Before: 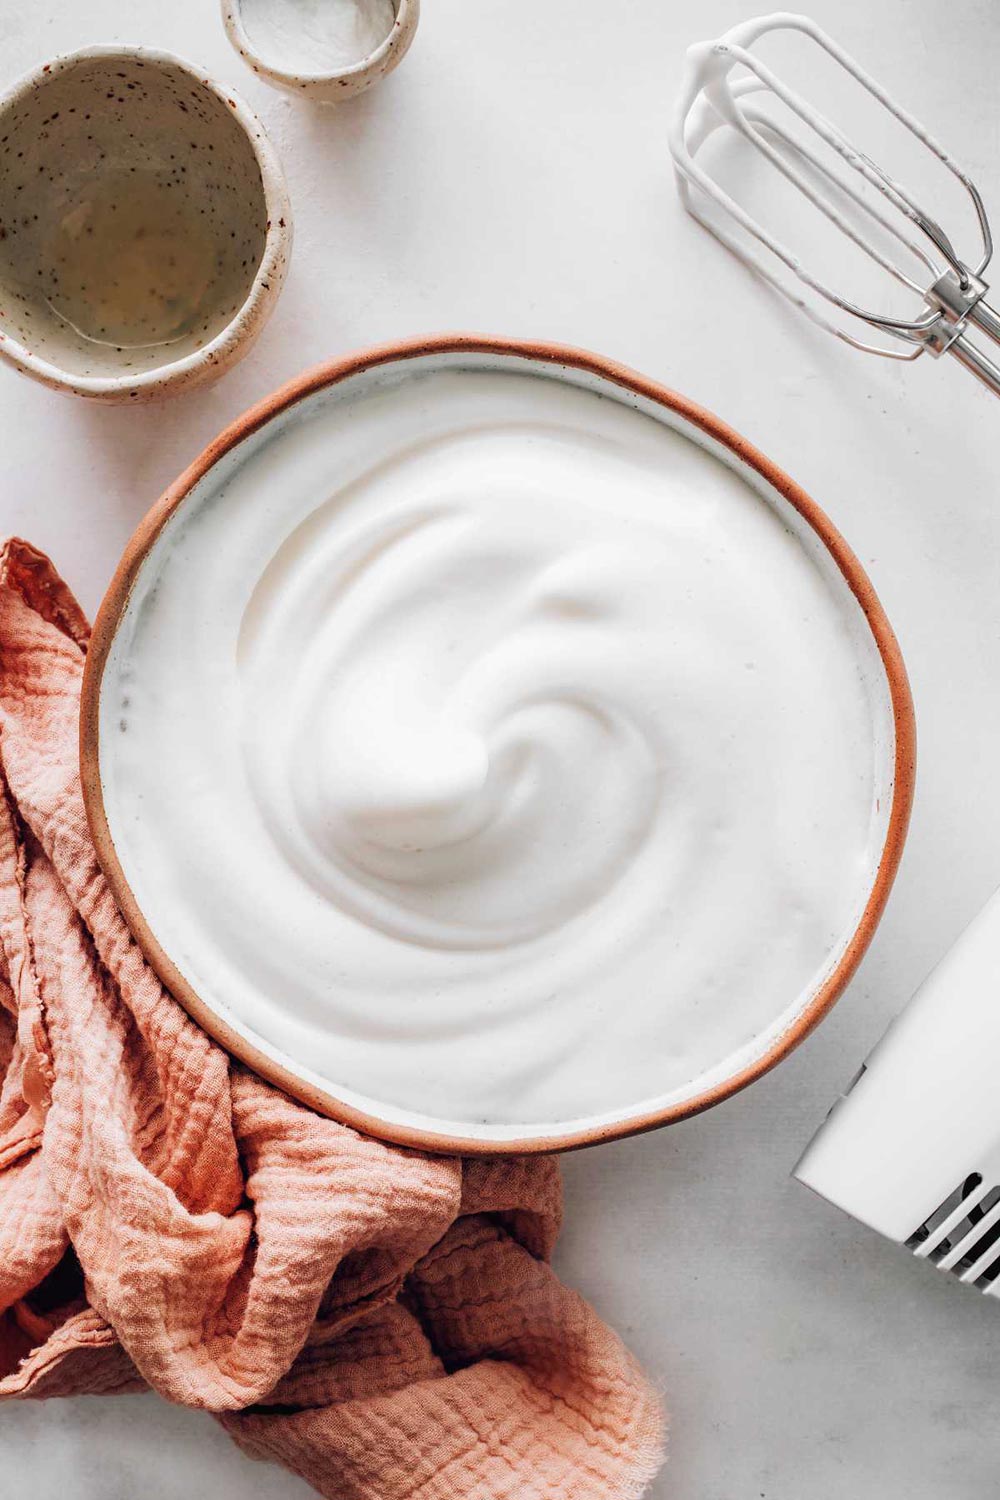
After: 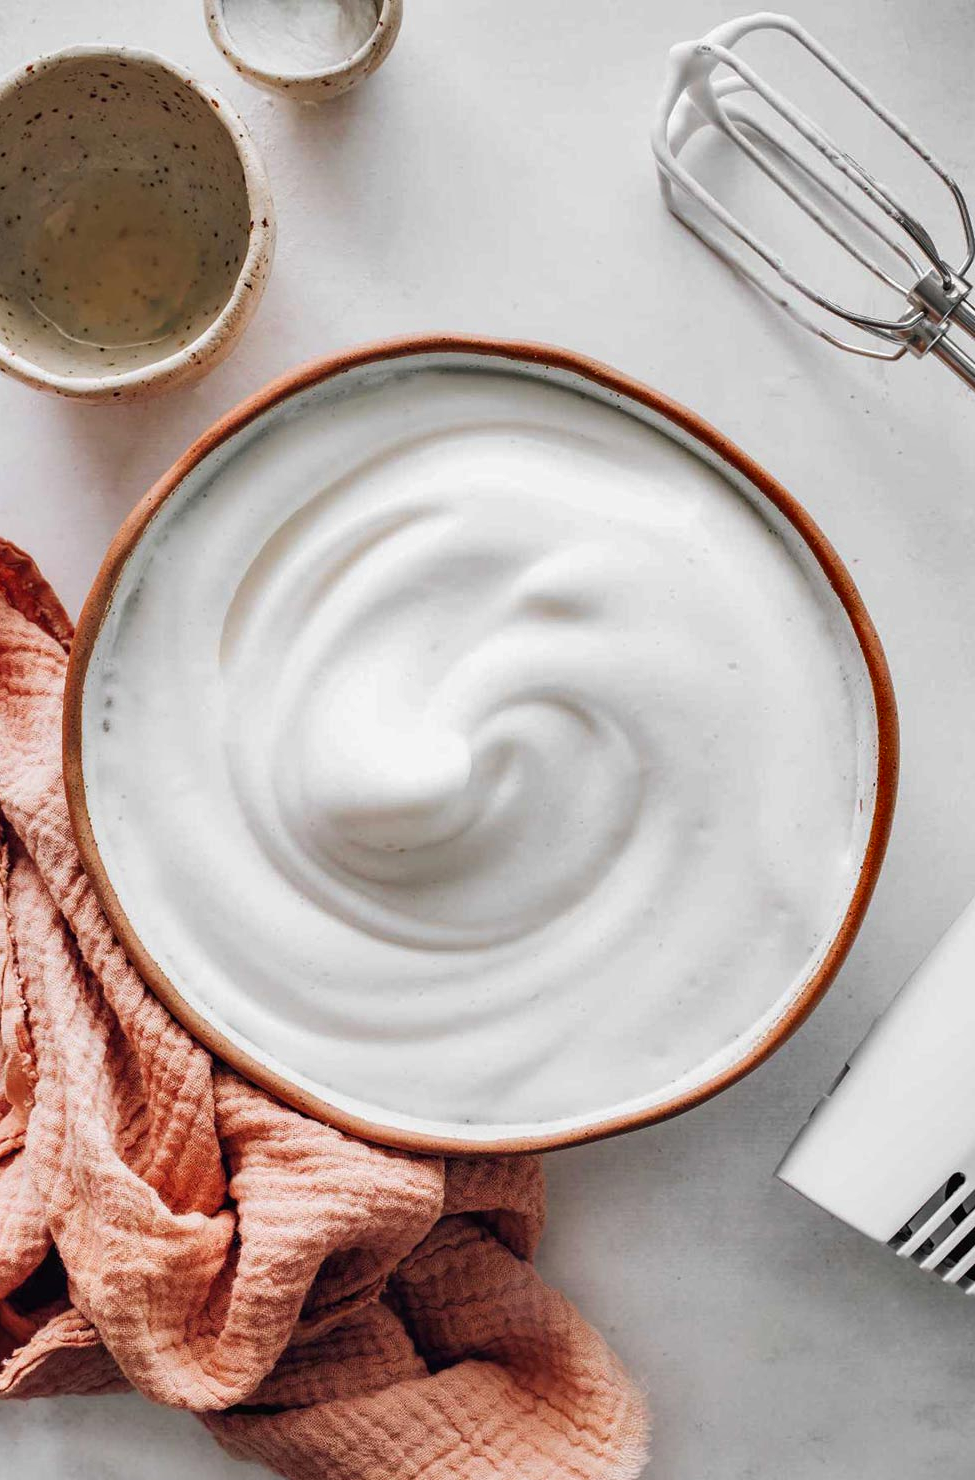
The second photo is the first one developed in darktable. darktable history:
crop and rotate: left 1.774%, right 0.633%, bottom 1.28%
shadows and highlights: soften with gaussian
